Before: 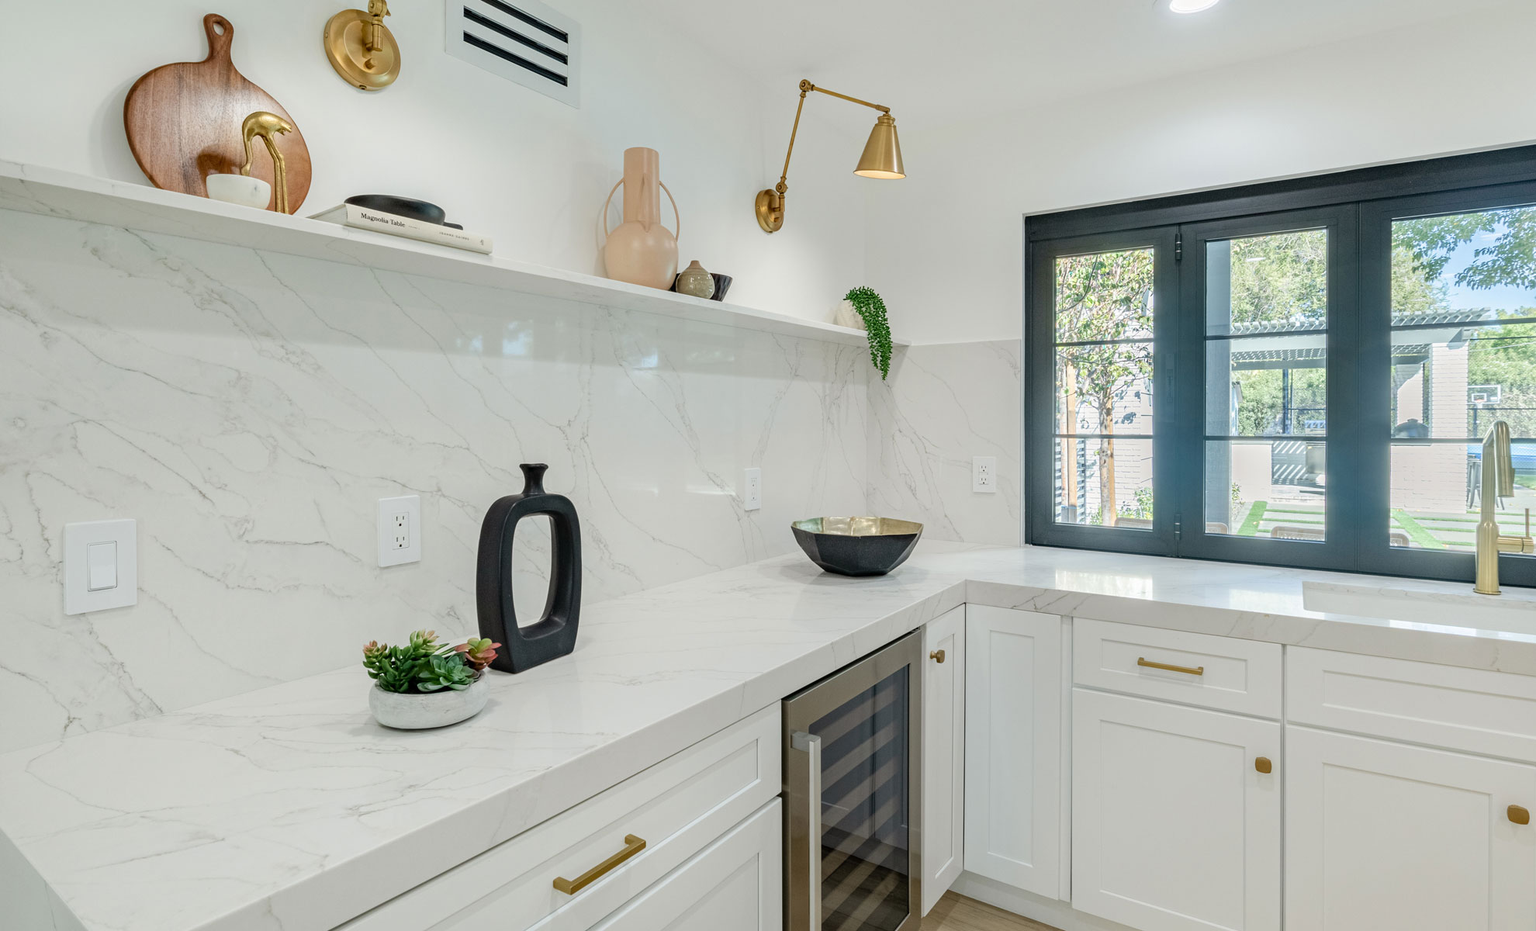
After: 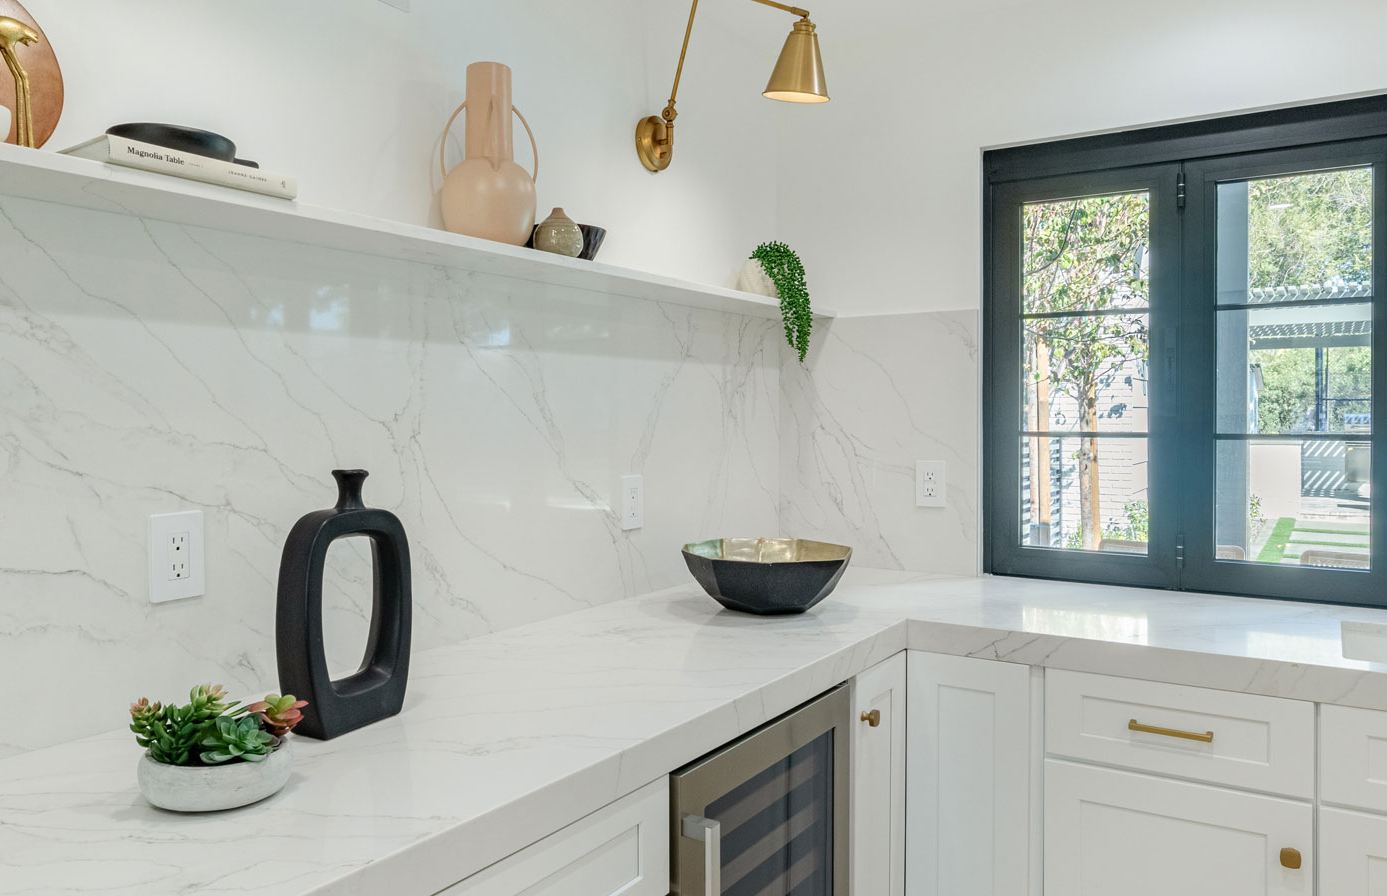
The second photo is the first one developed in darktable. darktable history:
crop and rotate: left 17.083%, top 10.73%, right 12.836%, bottom 14.551%
